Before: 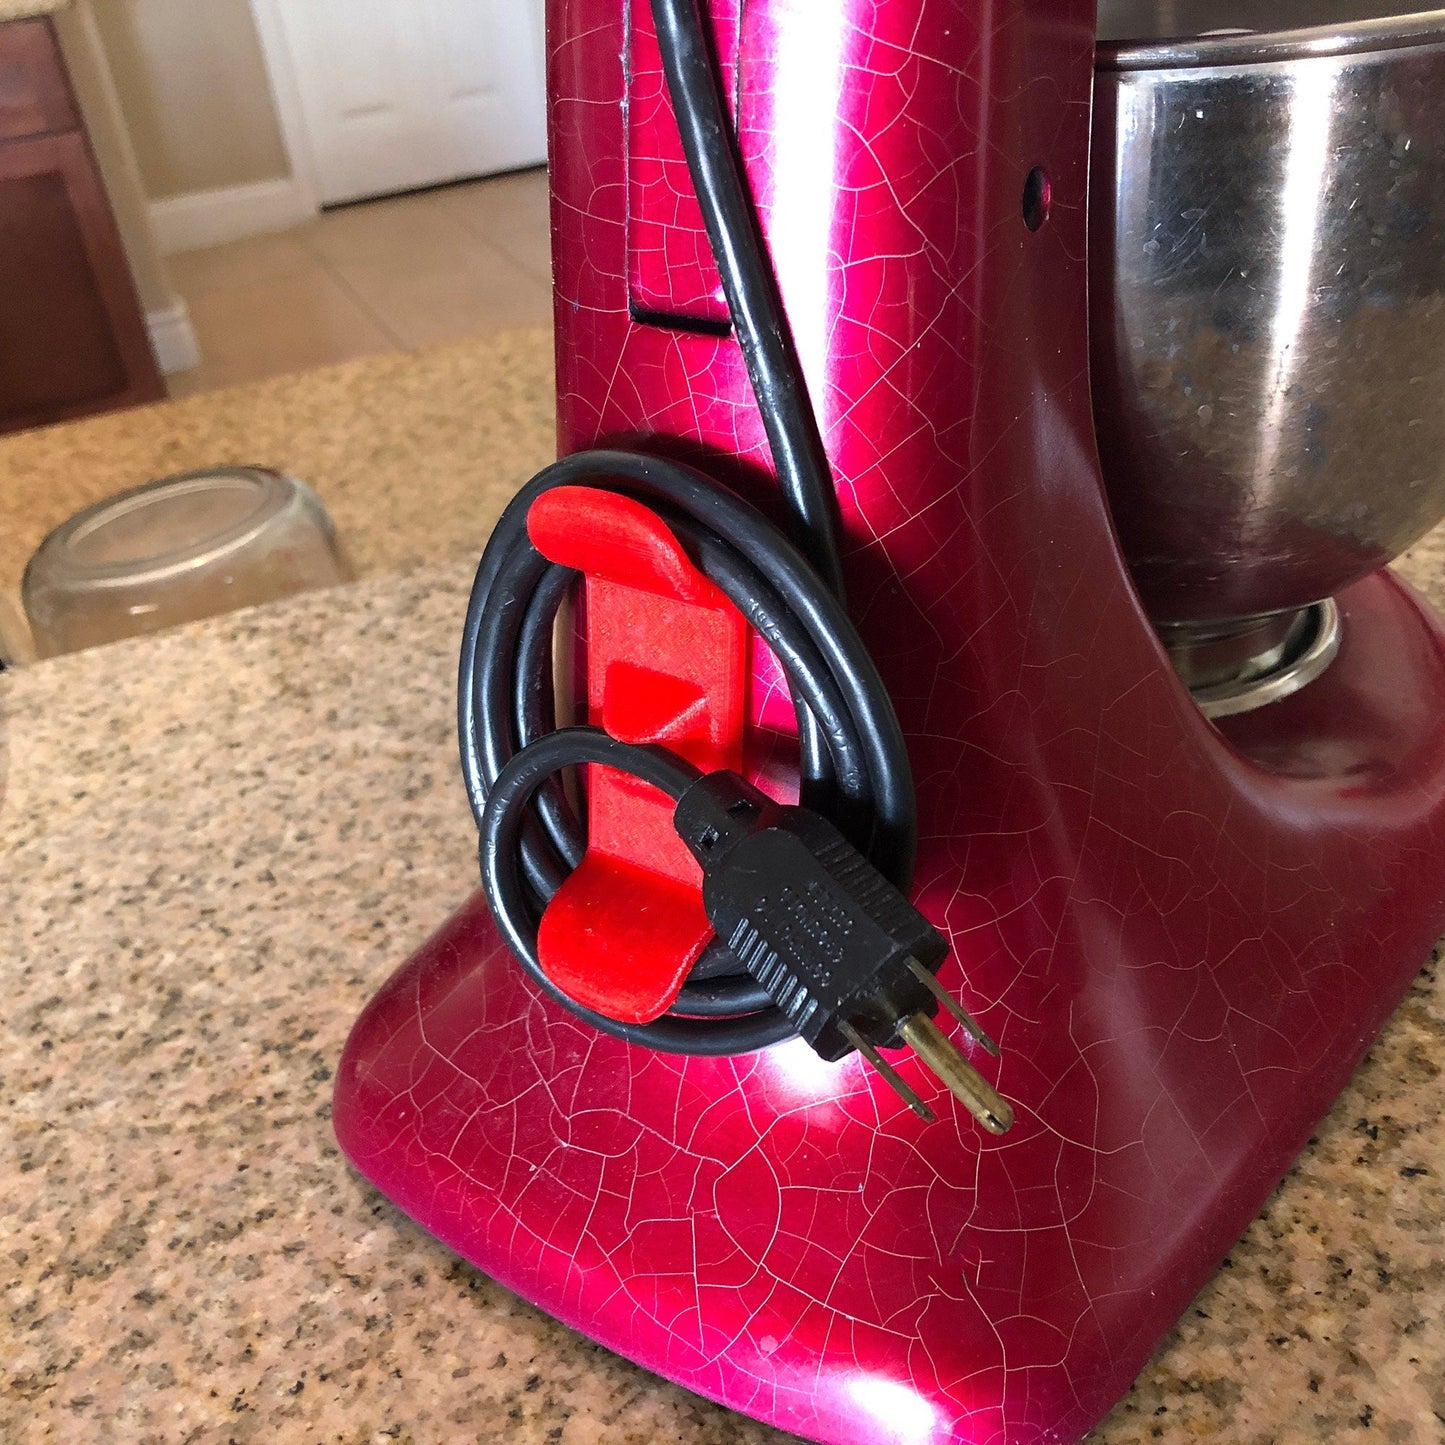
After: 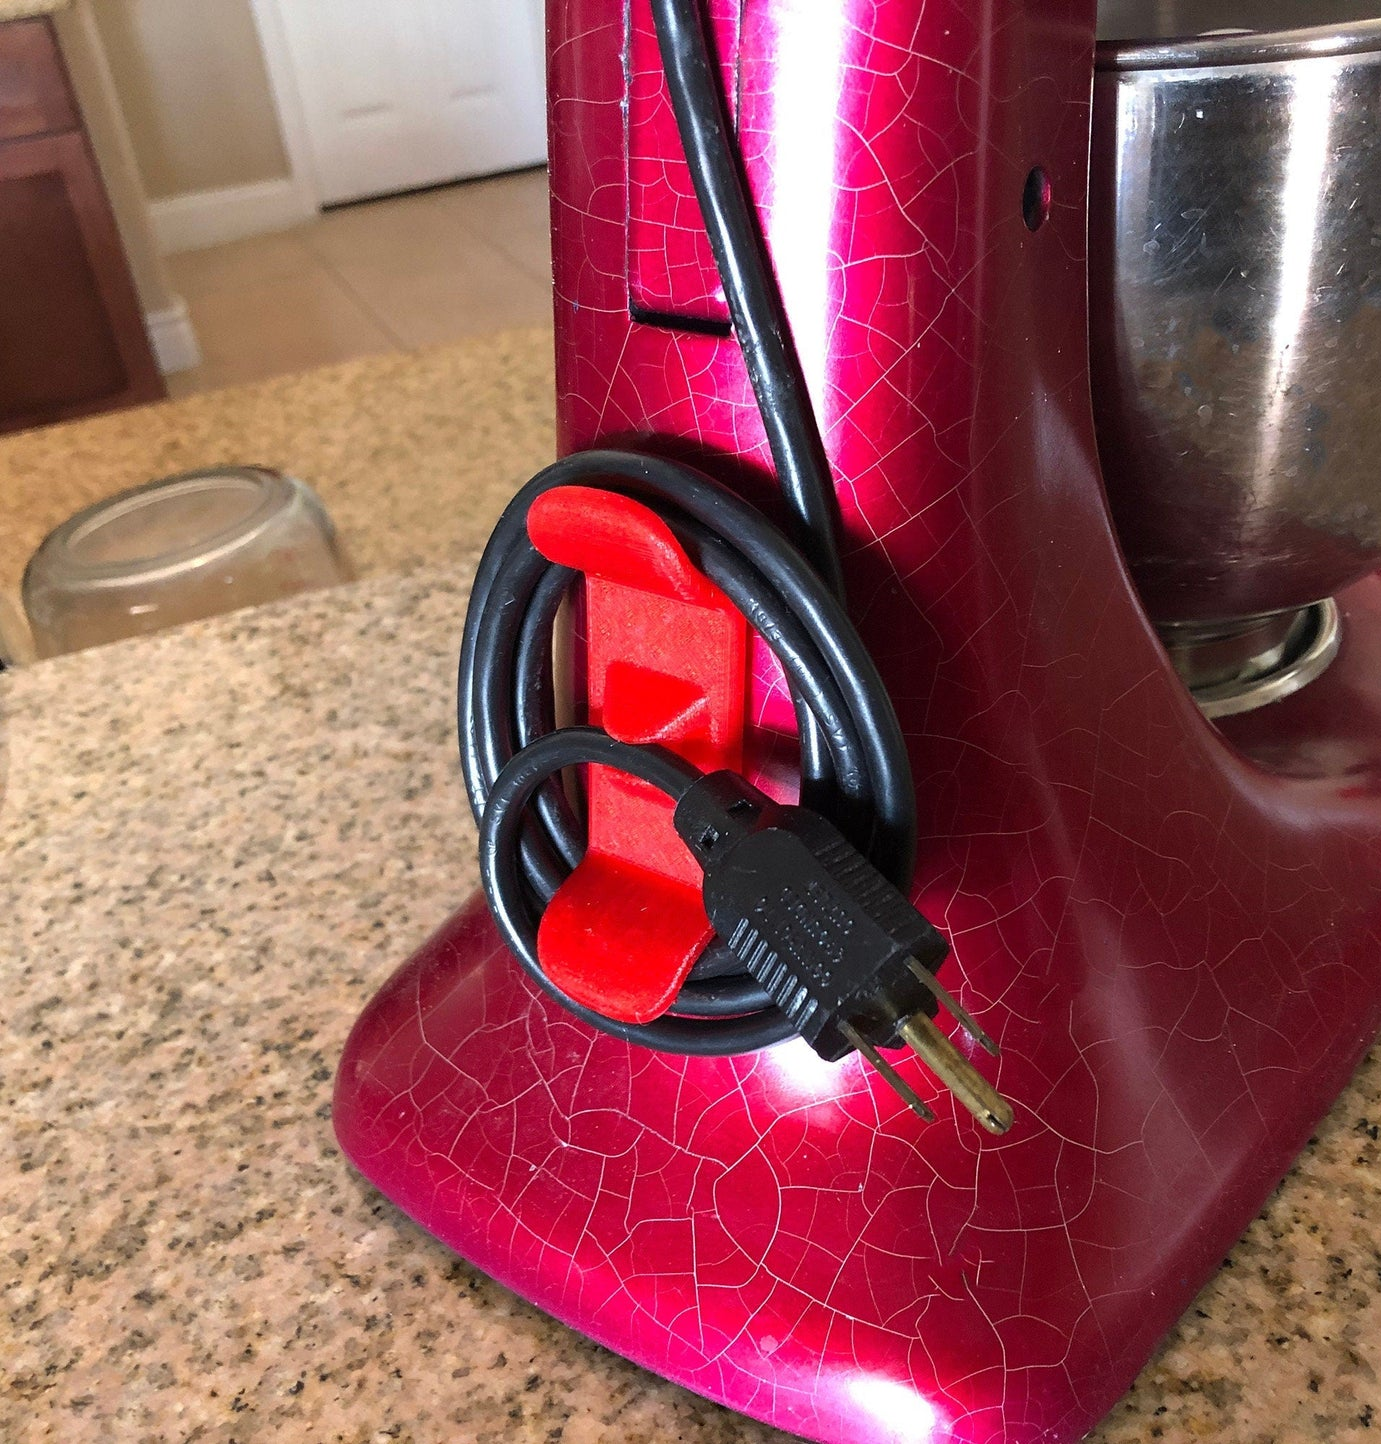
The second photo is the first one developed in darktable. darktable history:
crop: right 4.386%, bottom 0.022%
